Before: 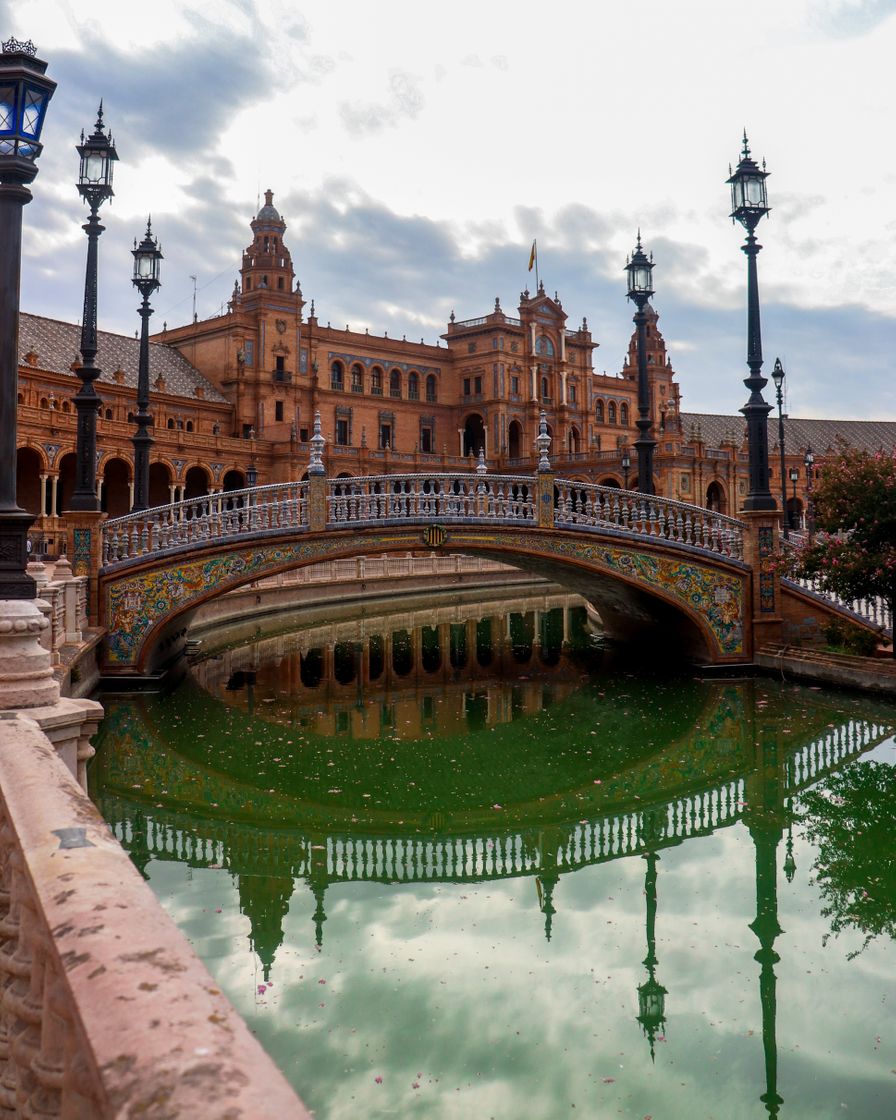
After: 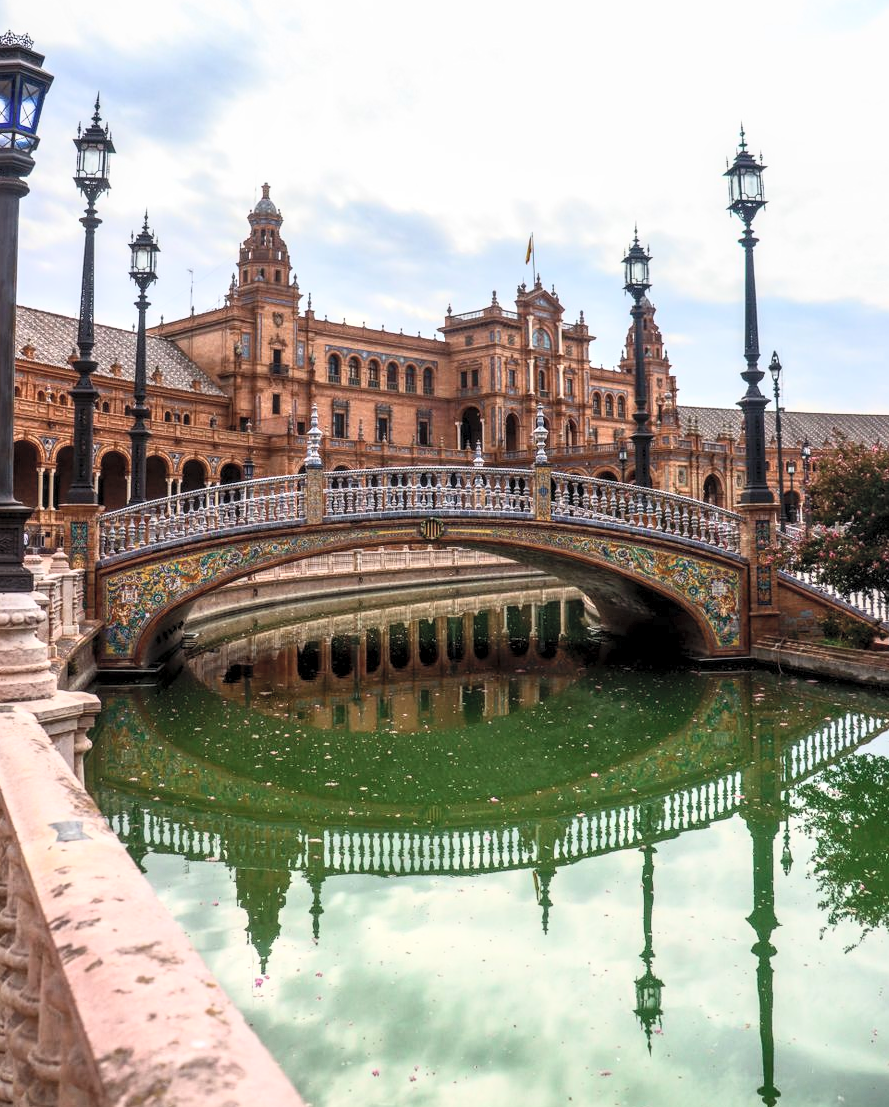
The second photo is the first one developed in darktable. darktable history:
local contrast: detail 130%
crop: left 0.445%, top 0.643%, right 0.239%, bottom 0.478%
contrast brightness saturation: contrast 0.374, brightness 0.536
